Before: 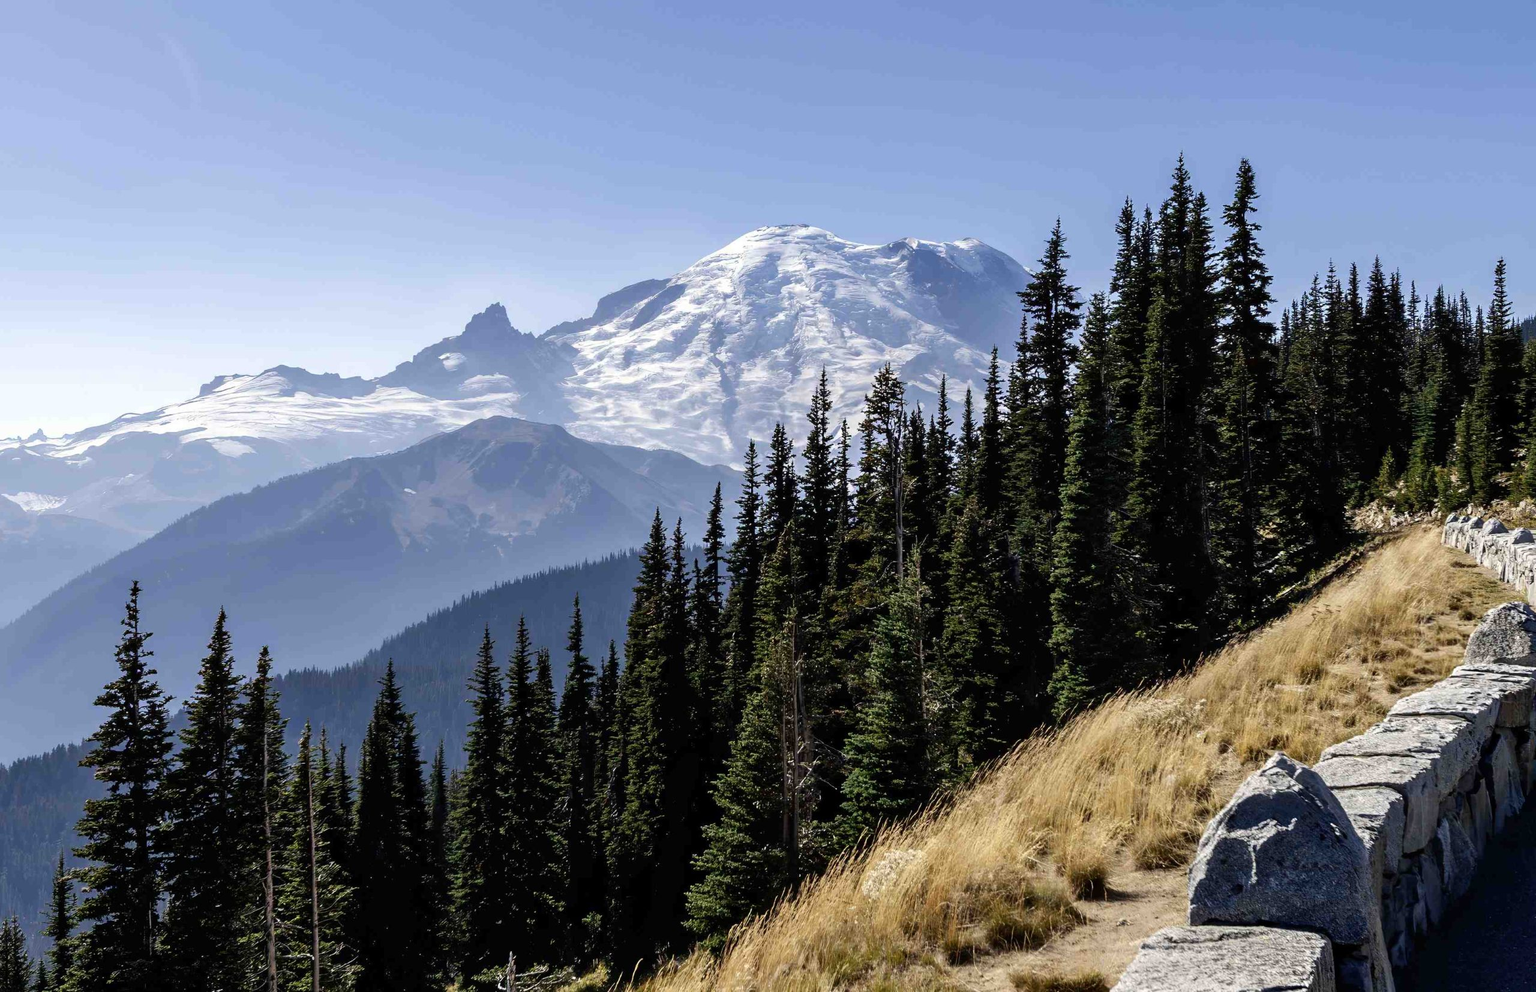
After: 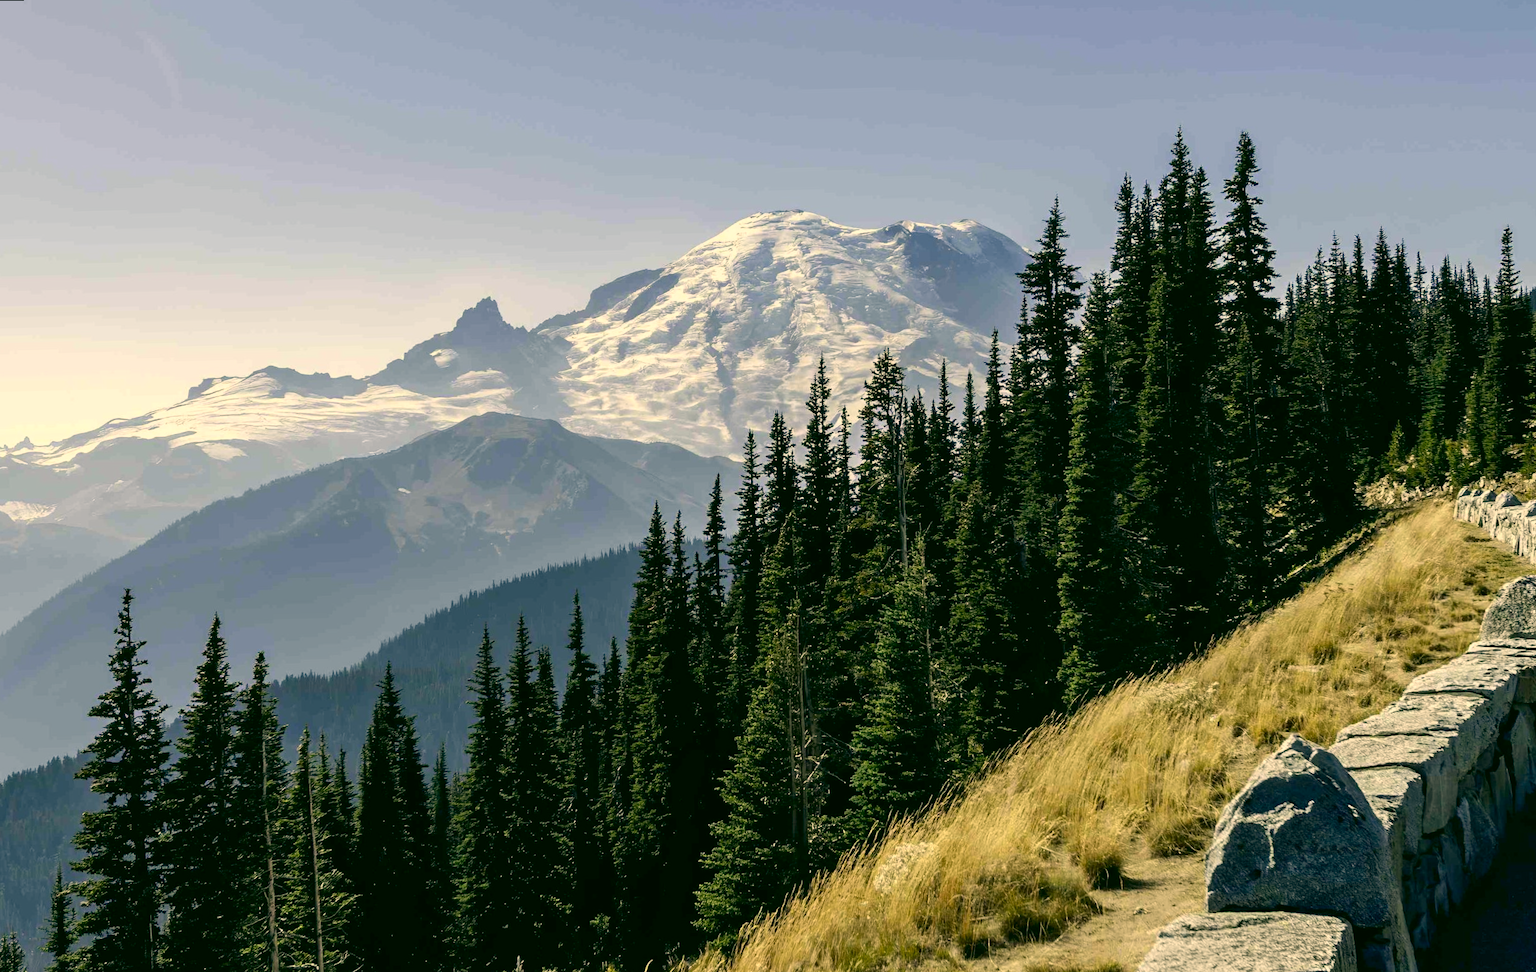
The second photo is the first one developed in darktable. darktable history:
color correction: highlights a* 5.3, highlights b* 24.26, shadows a* -15.58, shadows b* 4.02
rotate and perspective: rotation -1.42°, crop left 0.016, crop right 0.984, crop top 0.035, crop bottom 0.965
